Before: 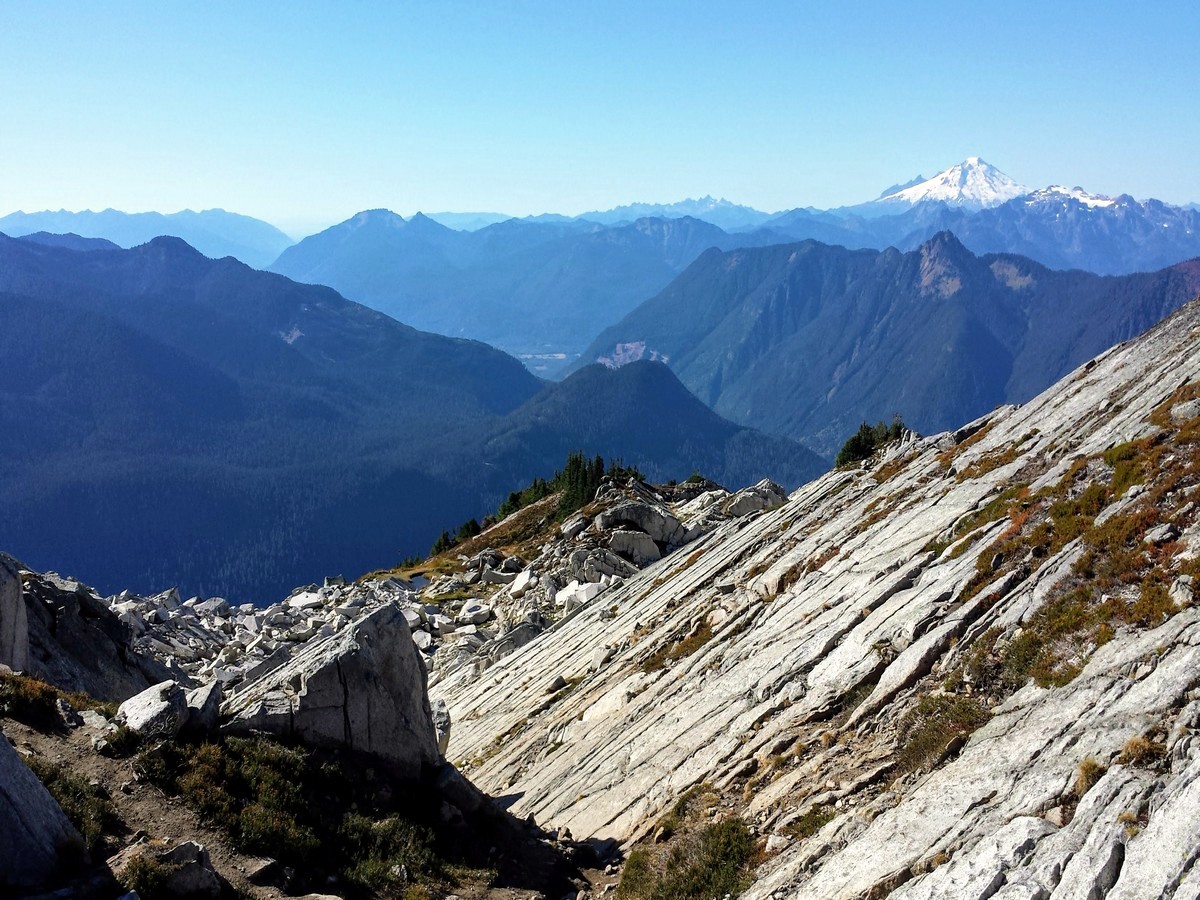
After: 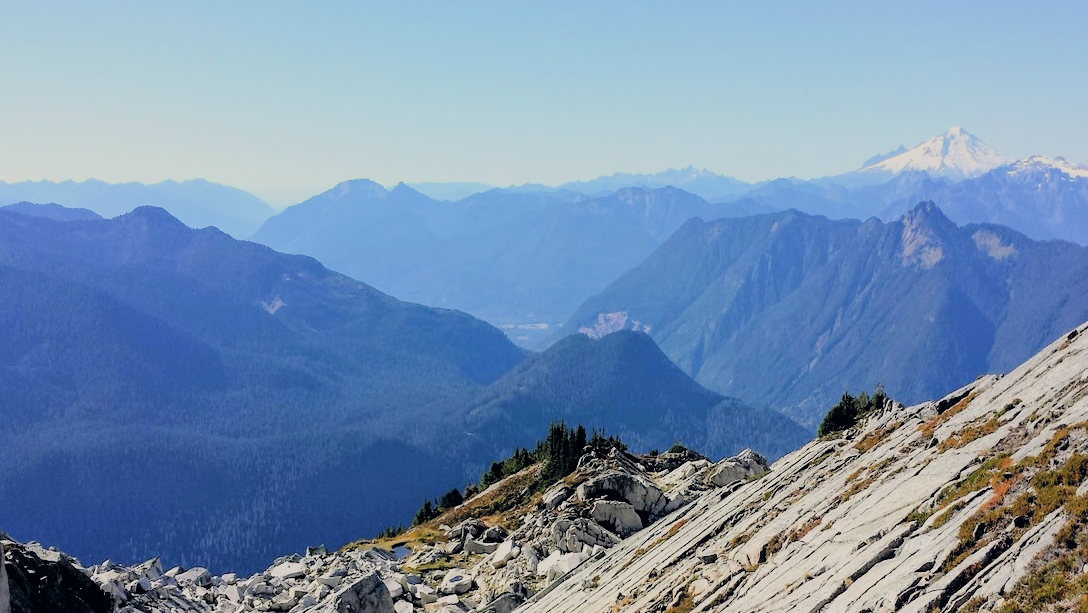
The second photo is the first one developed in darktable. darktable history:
crop: left 1.517%, top 3.386%, right 7.734%, bottom 28.412%
color correction: highlights a* 2.8, highlights b* 5.01, shadows a* -1.97, shadows b* -4.84, saturation 0.805
exposure: exposure 0.167 EV, compensate highlight preservation false
contrast brightness saturation: contrast 0.066, brightness 0.174, saturation 0.418
filmic rgb: middle gray luminance 18.1%, black relative exposure -7.52 EV, white relative exposure 8.5 EV, target black luminance 0%, hardness 2.23, latitude 18.91%, contrast 0.882, highlights saturation mix 6.44%, shadows ↔ highlights balance 10.88%, iterations of high-quality reconstruction 10
